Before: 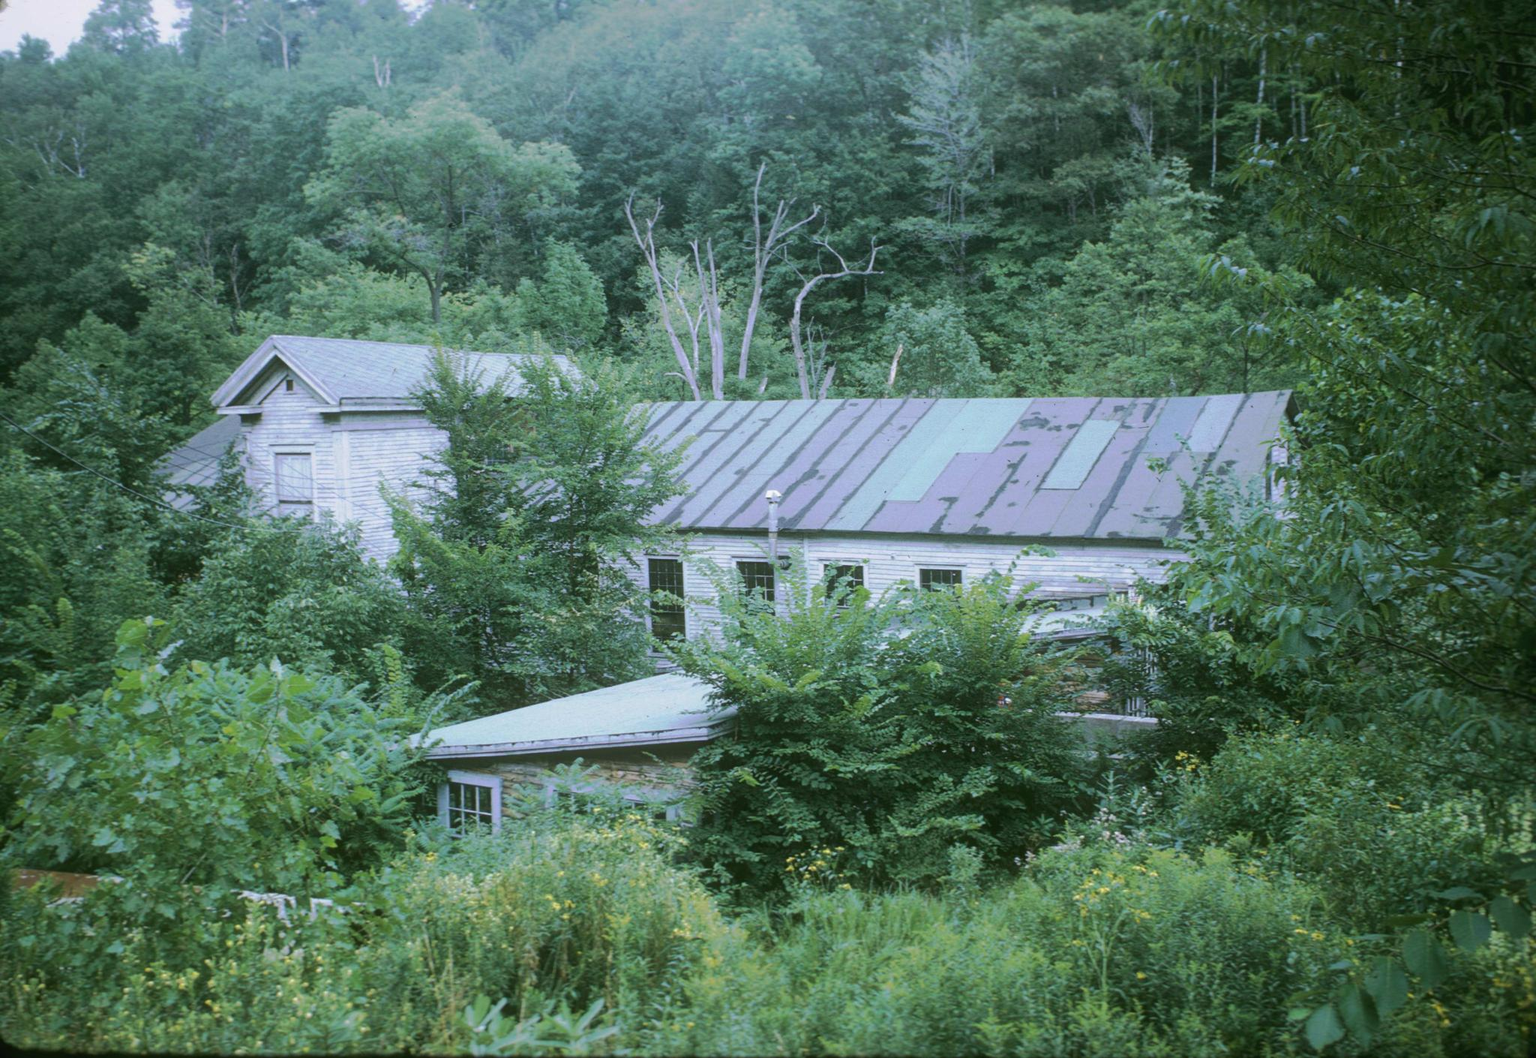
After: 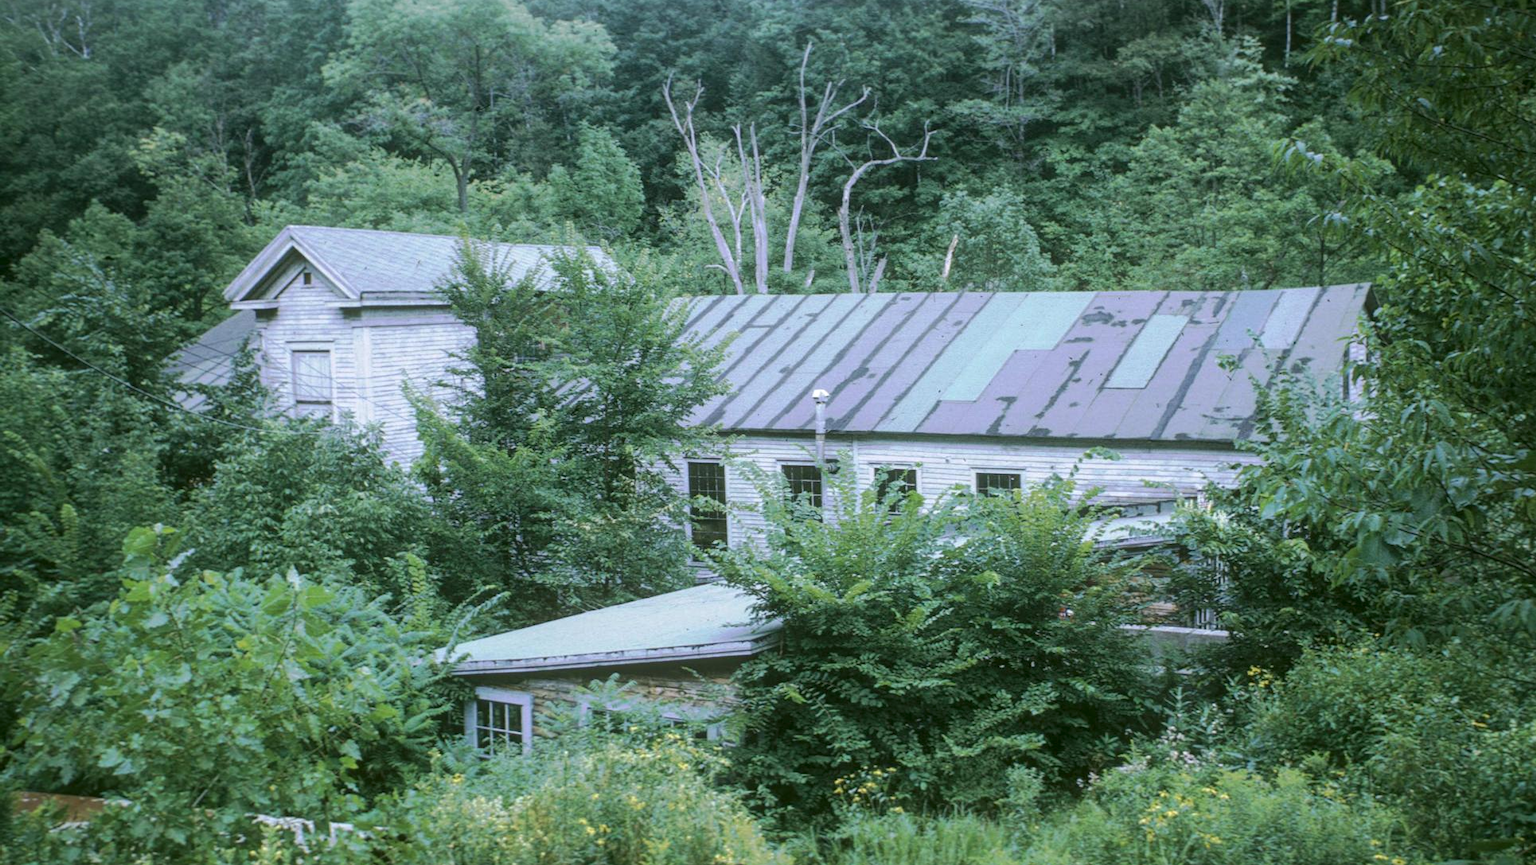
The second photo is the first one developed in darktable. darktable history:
crop and rotate: angle 0.03°, top 11.643%, right 5.651%, bottom 11.189%
local contrast: on, module defaults
